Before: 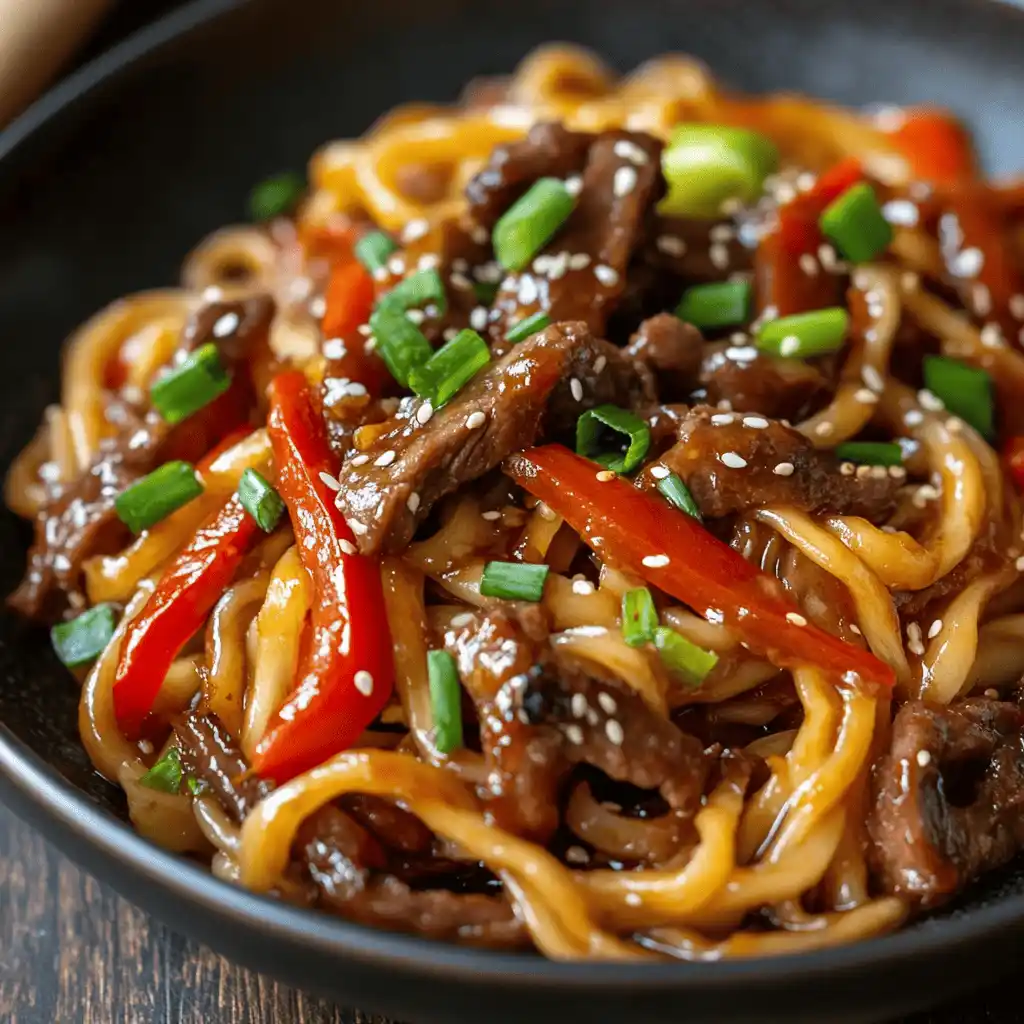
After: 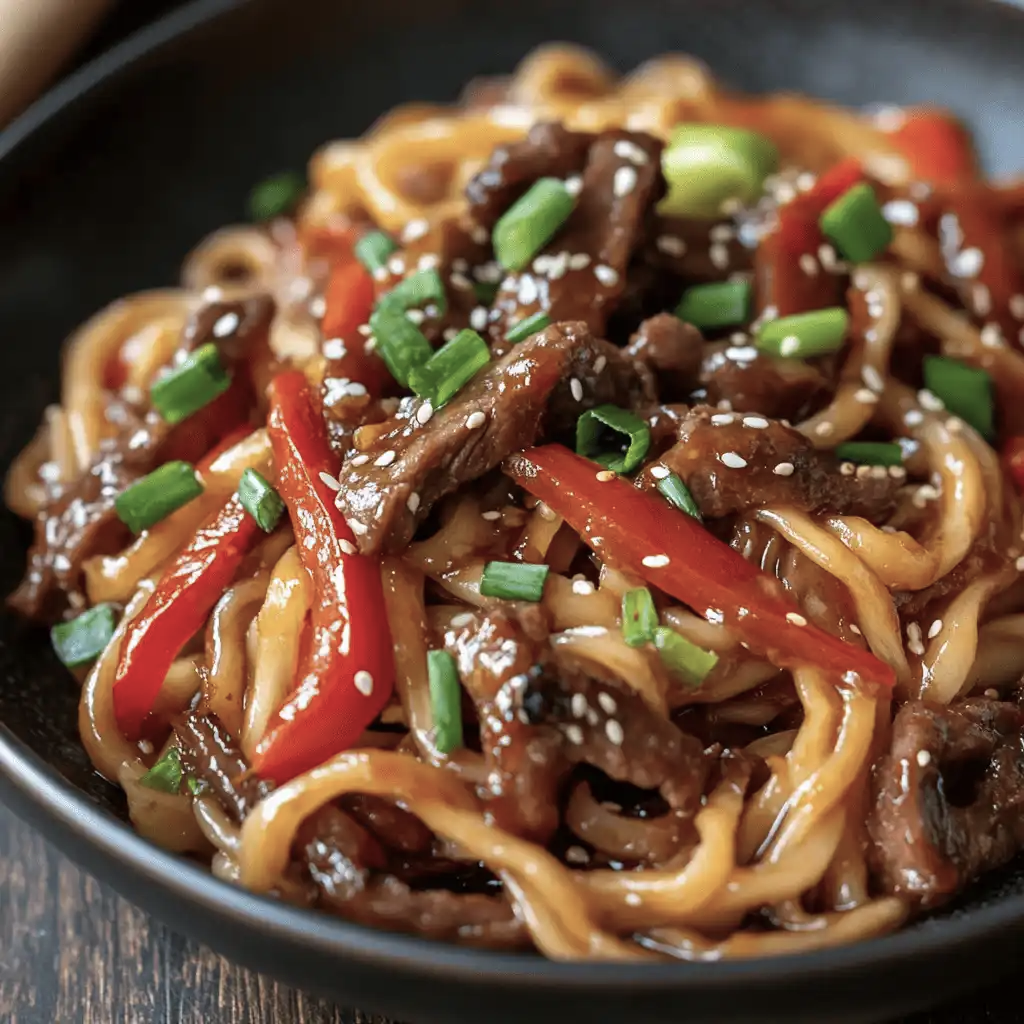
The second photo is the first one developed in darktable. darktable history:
color balance: input saturation 80.07%
